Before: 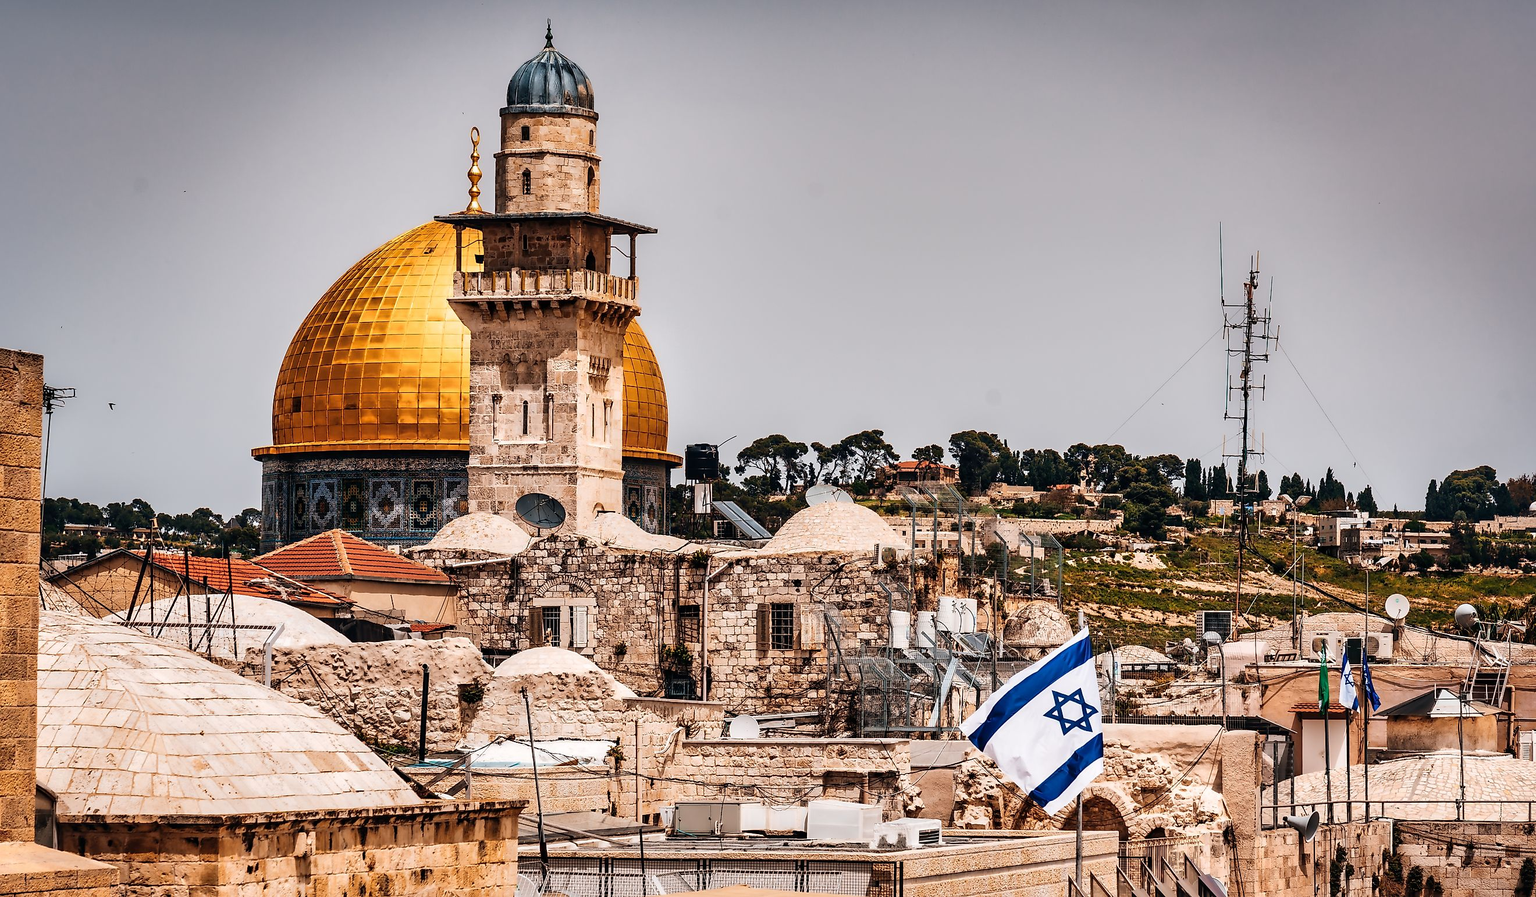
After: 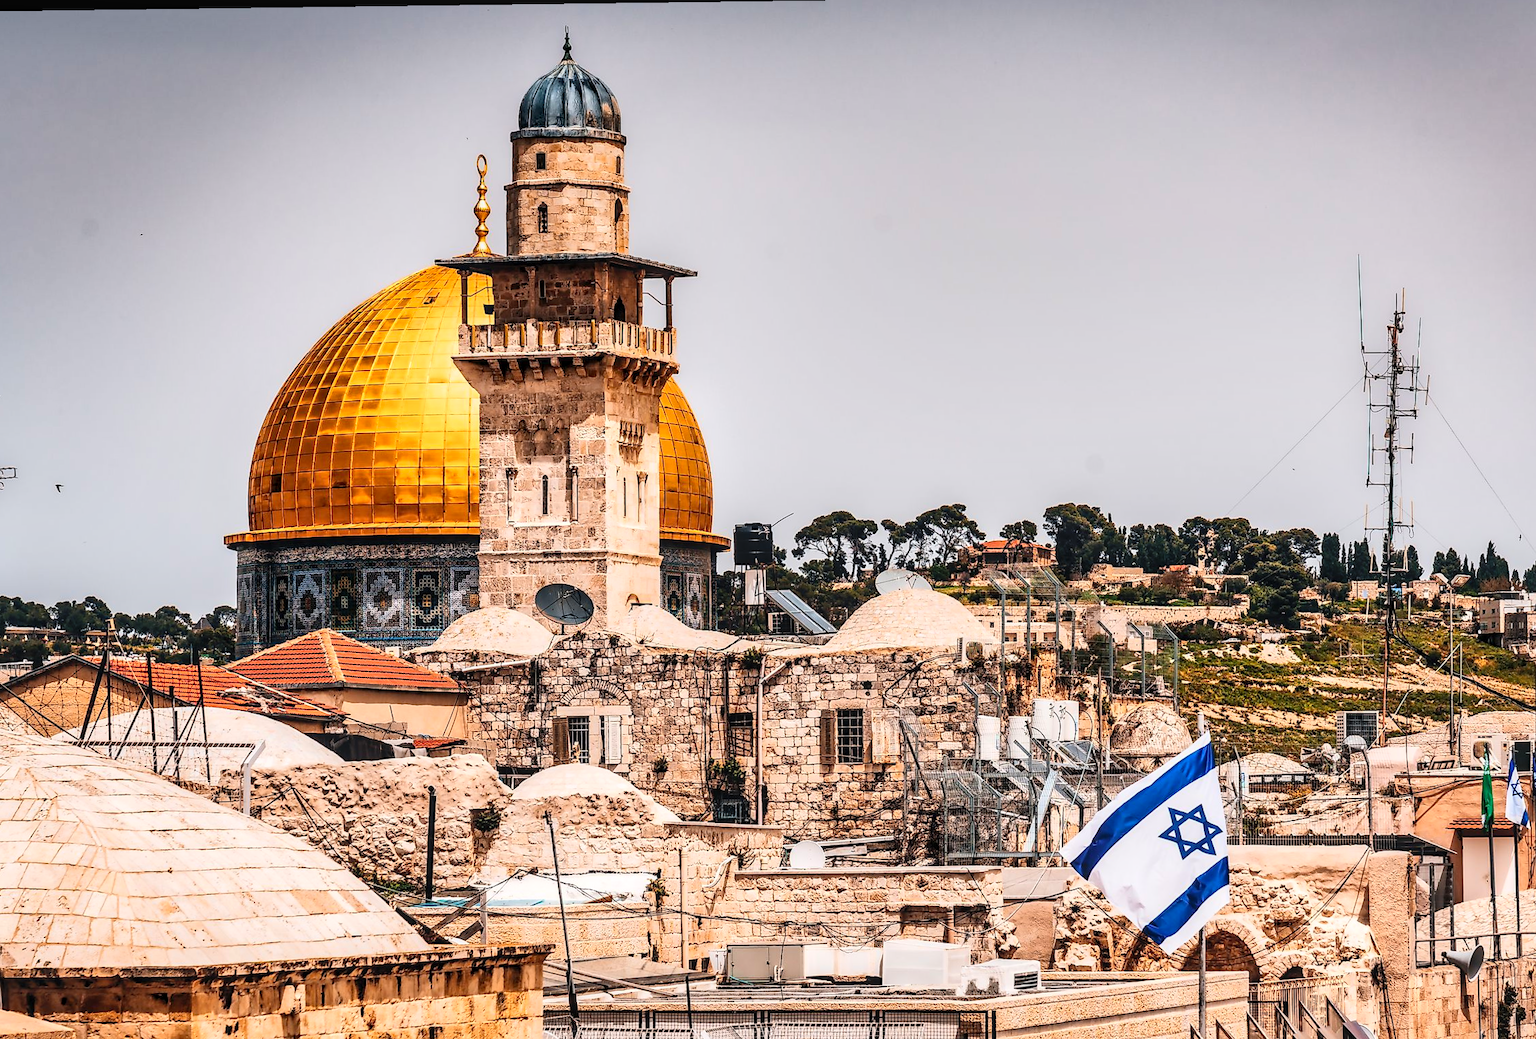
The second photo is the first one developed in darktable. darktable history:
crop and rotate: angle 0.751°, left 4.332%, top 1.032%, right 11.168%, bottom 2.428%
local contrast: on, module defaults
contrast brightness saturation: contrast 0.202, brightness 0.166, saturation 0.219
